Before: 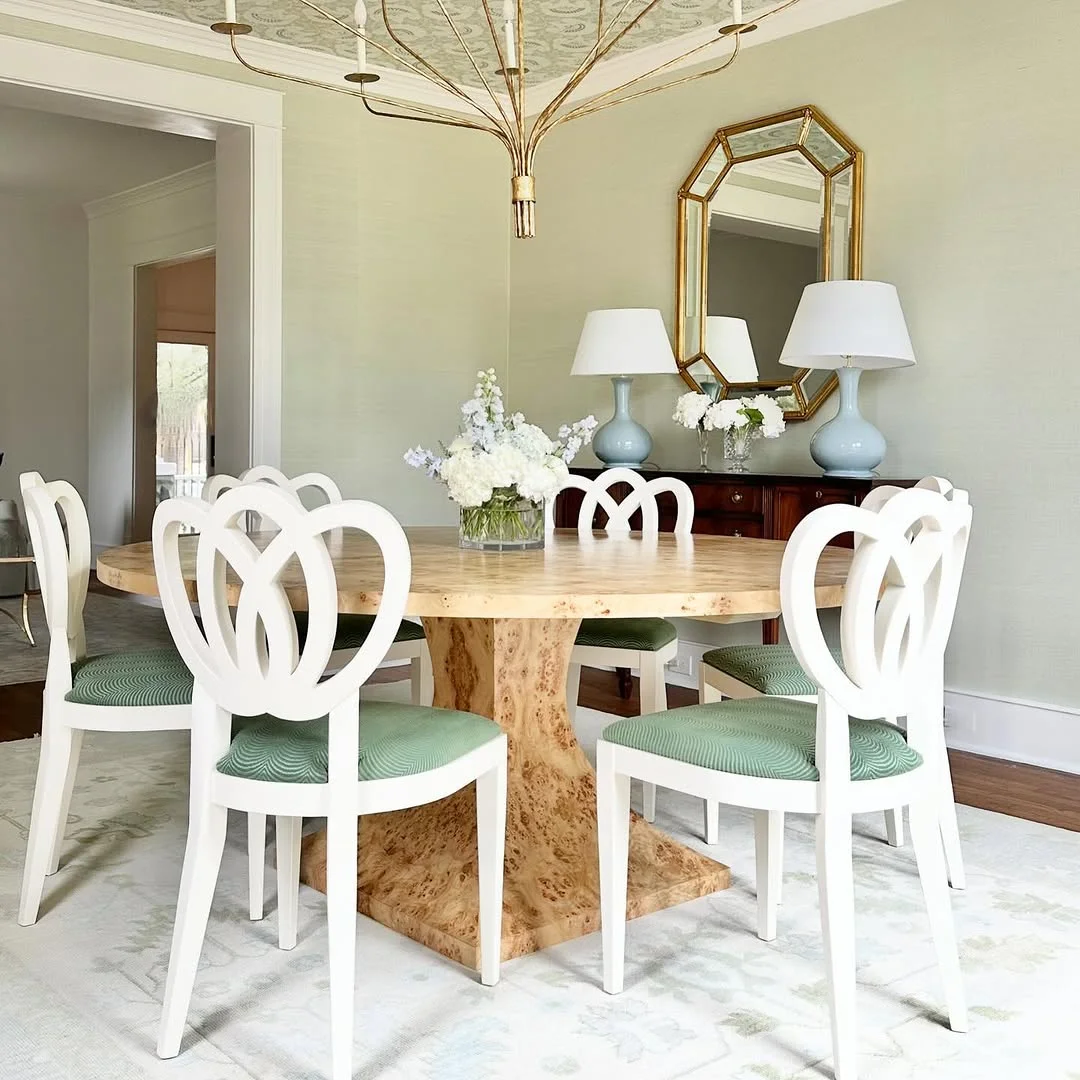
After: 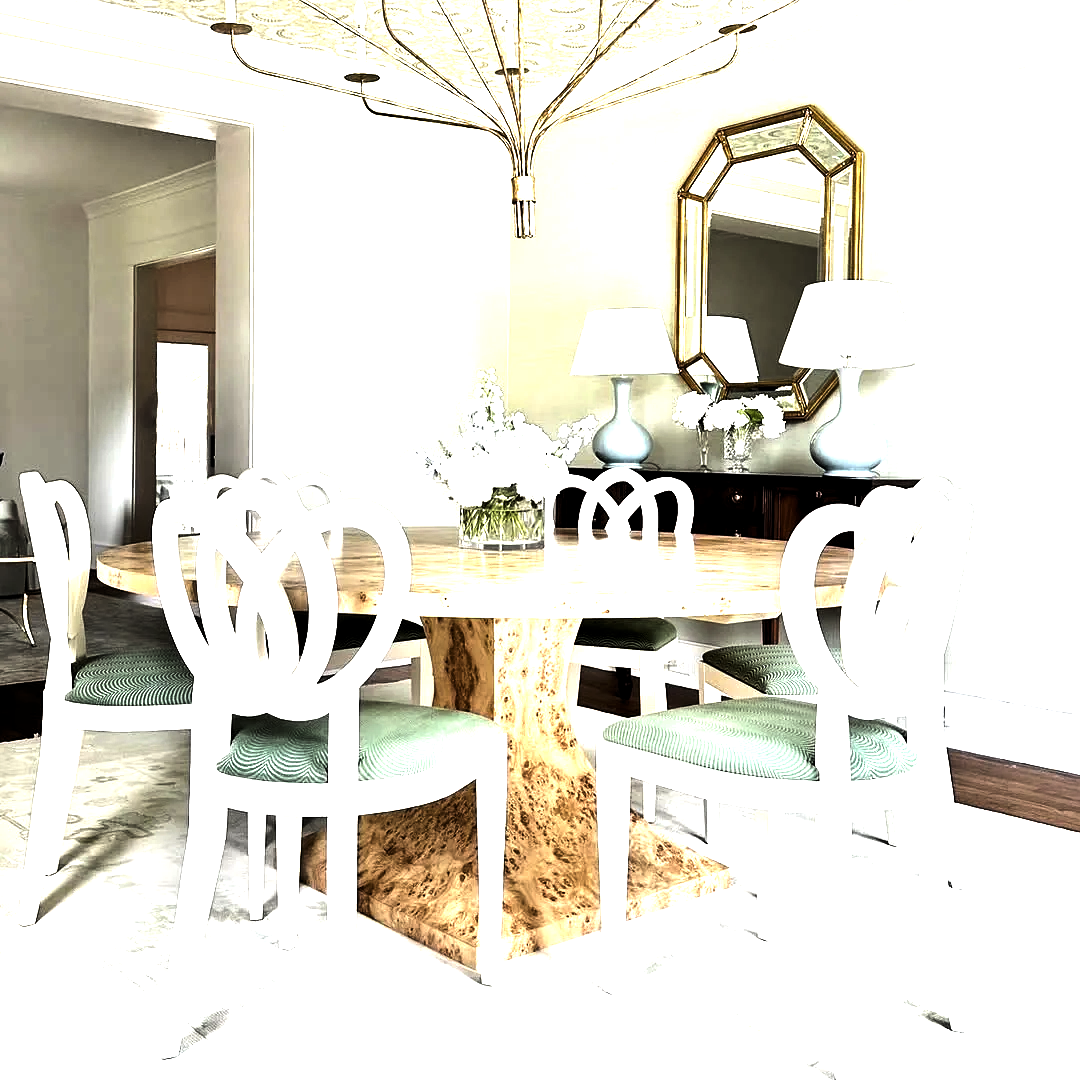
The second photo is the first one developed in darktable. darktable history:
levels: levels [0.044, 0.475, 0.791]
tone equalizer: -8 EV -0.75 EV, -7 EV -0.7 EV, -6 EV -0.6 EV, -5 EV -0.4 EV, -3 EV 0.4 EV, -2 EV 0.6 EV, -1 EV 0.7 EV, +0 EV 0.75 EV, edges refinement/feathering 500, mask exposure compensation -1.57 EV, preserve details no
